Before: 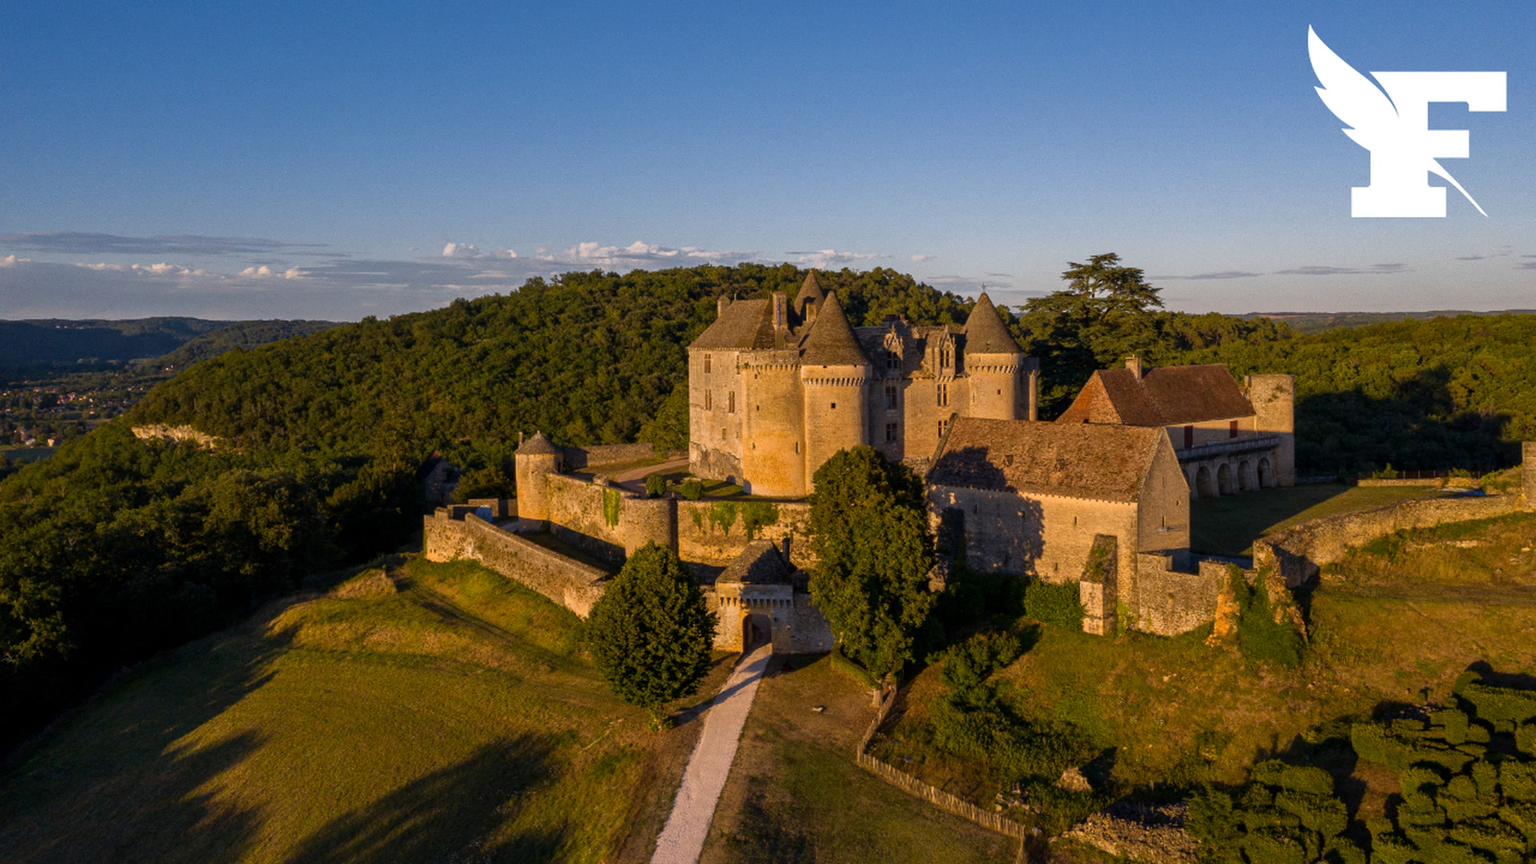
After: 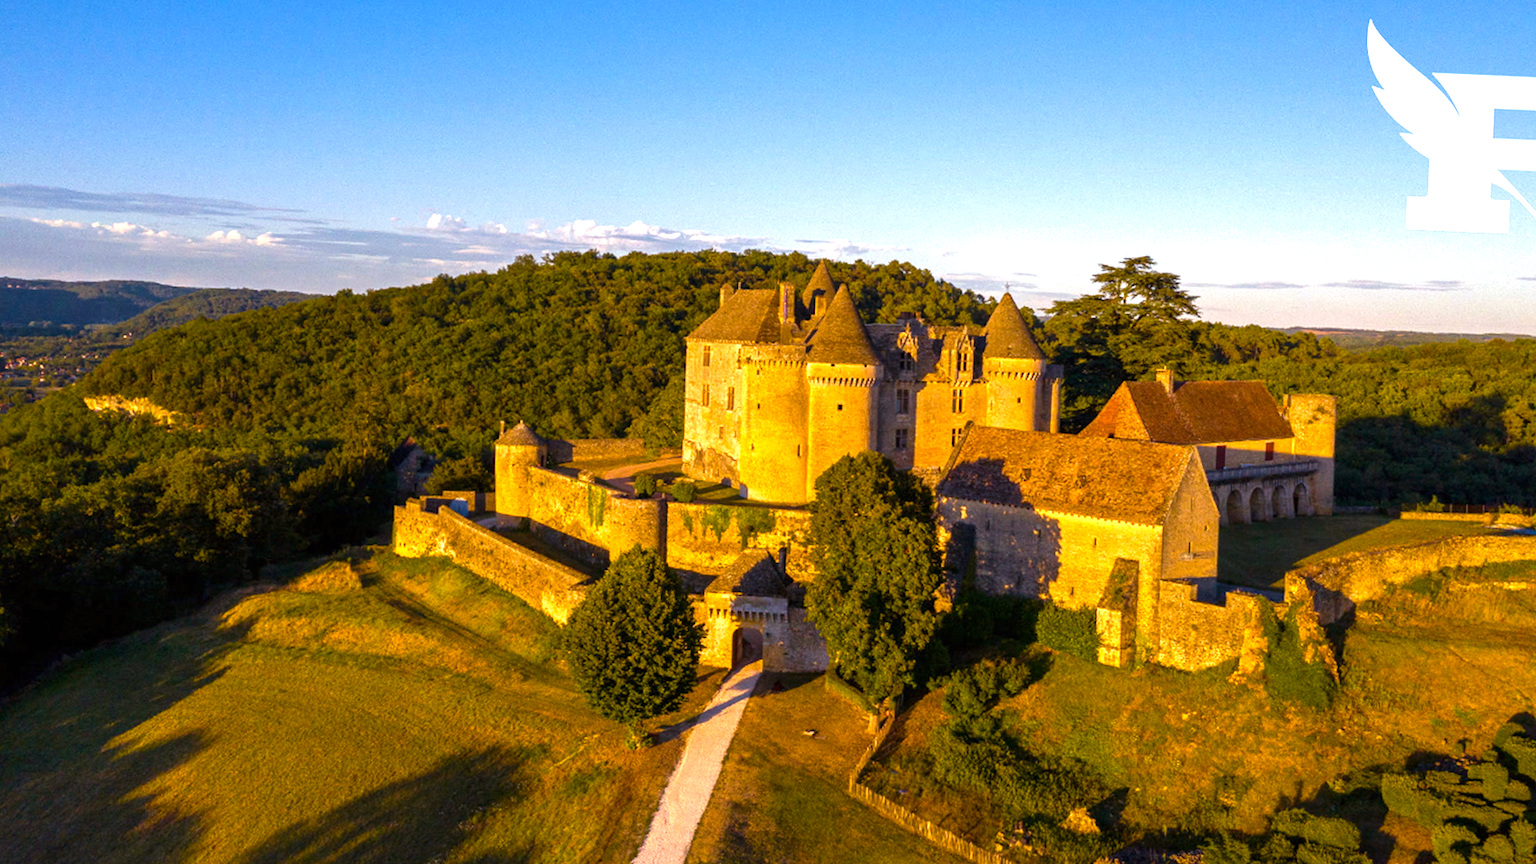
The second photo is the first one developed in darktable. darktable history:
exposure: black level correction 0, exposure 1.199 EV, compensate highlight preservation false
color balance rgb: power › luminance -3.69%, power › chroma 0.575%, power › hue 41.08°, perceptual saturation grading › global saturation 30.995%
crop and rotate: angle -2.5°
velvia: strength 15.4%
